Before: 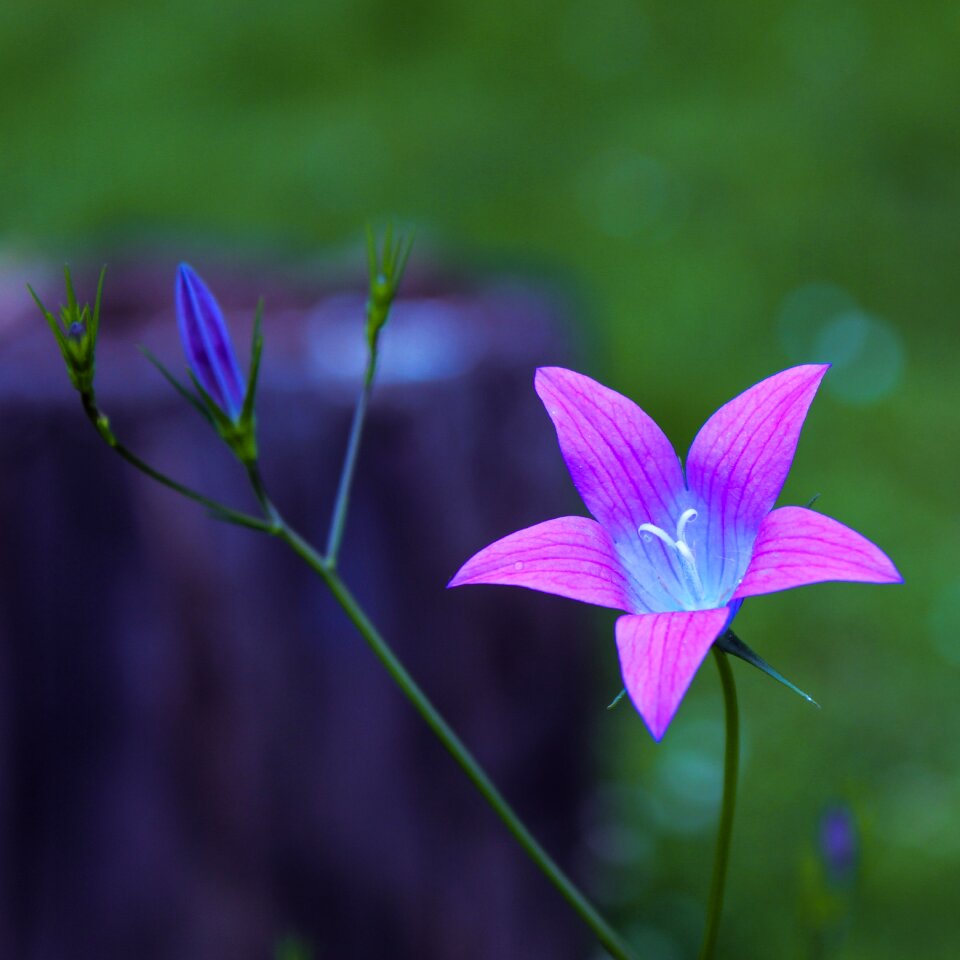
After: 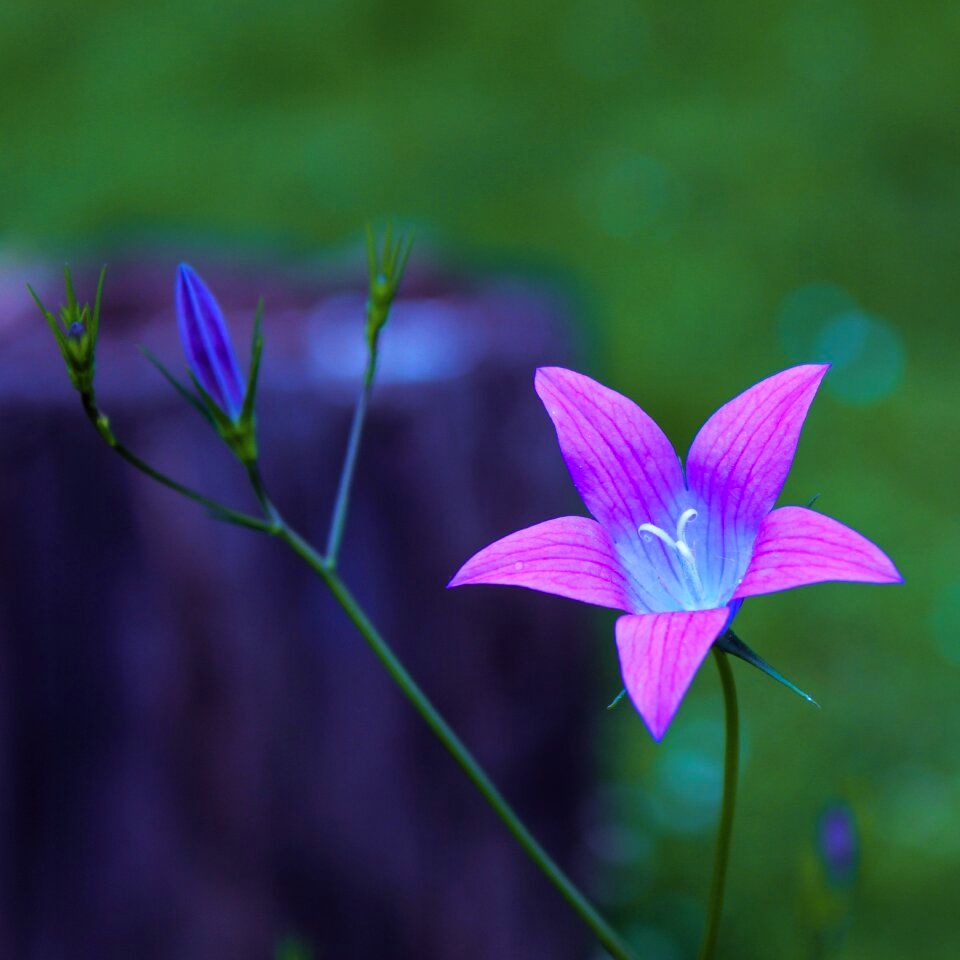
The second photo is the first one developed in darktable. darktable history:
color calibration: gray › normalize channels true, illuminant as shot in camera, x 0.358, y 0.373, temperature 4628.91 K, gamut compression 0.001
velvia: on, module defaults
